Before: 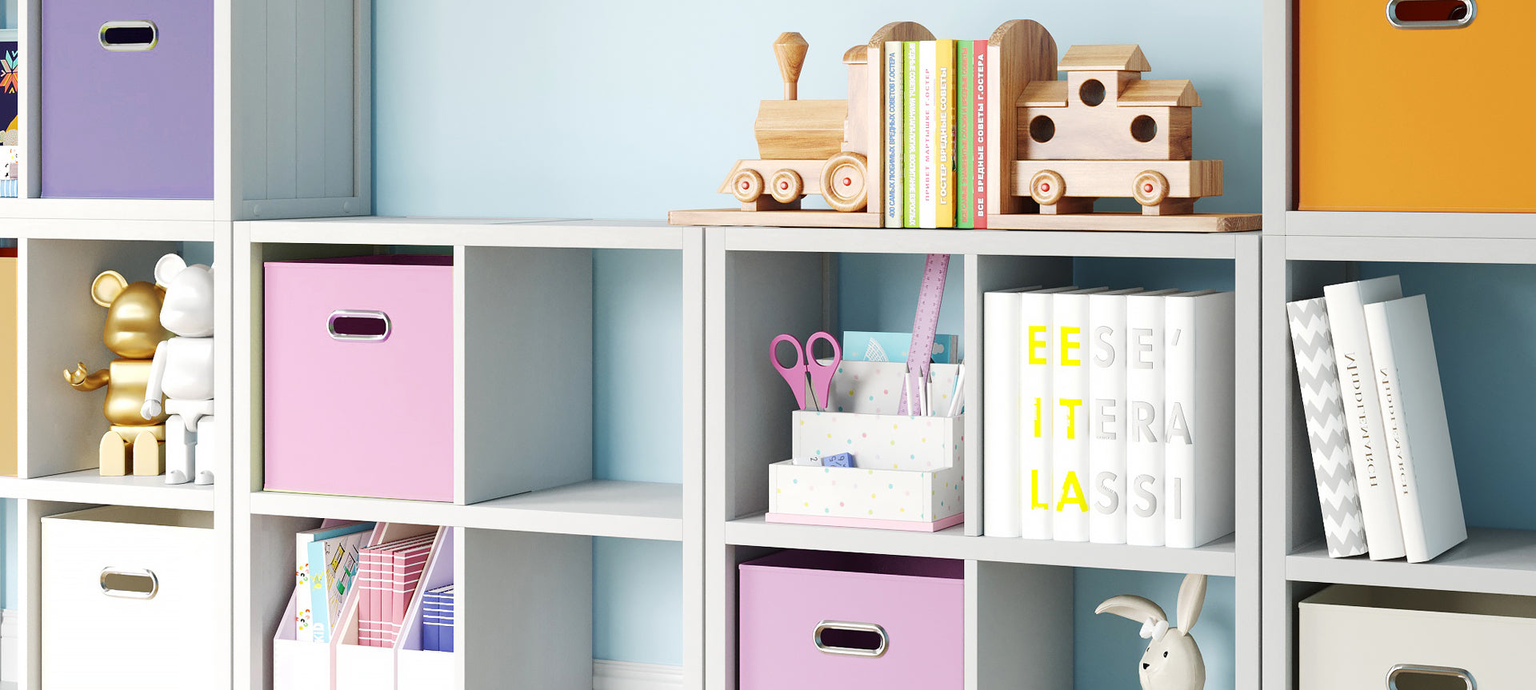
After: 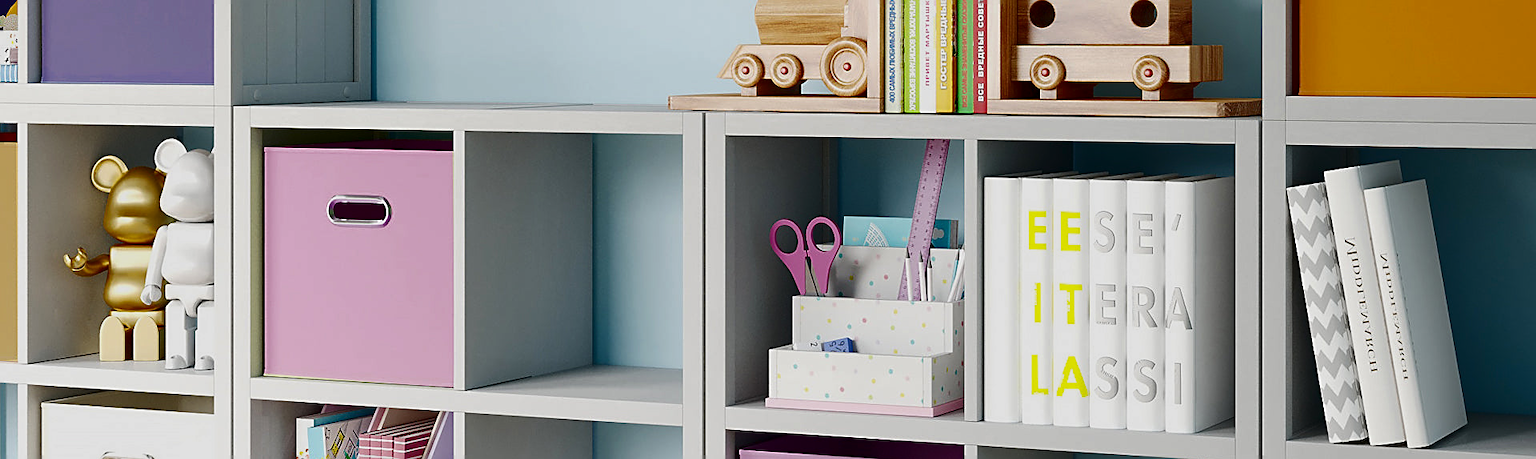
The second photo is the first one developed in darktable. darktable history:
sharpen: amount 0.491
contrast brightness saturation: contrast 0.098, brightness -0.26, saturation 0.137
crop: top 16.749%, bottom 16.731%
exposure: exposure -0.316 EV, compensate exposure bias true
